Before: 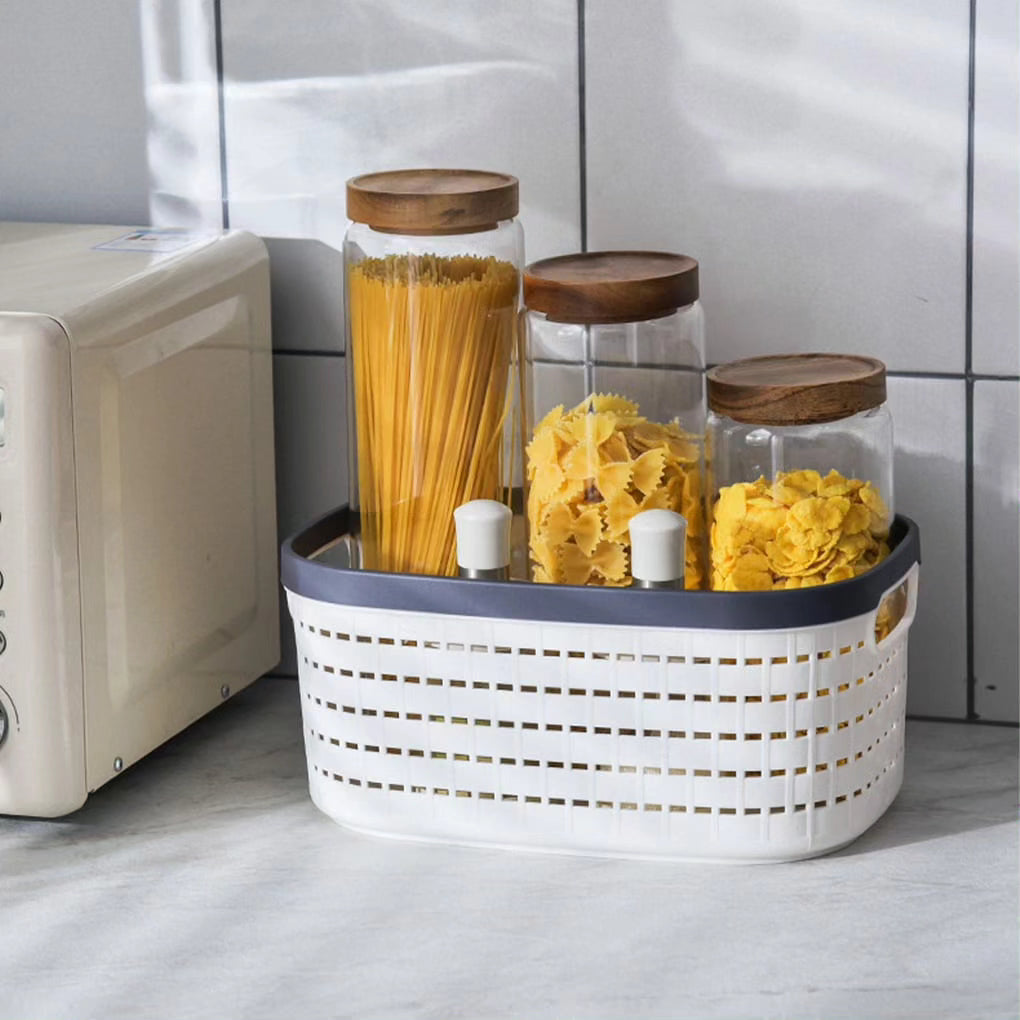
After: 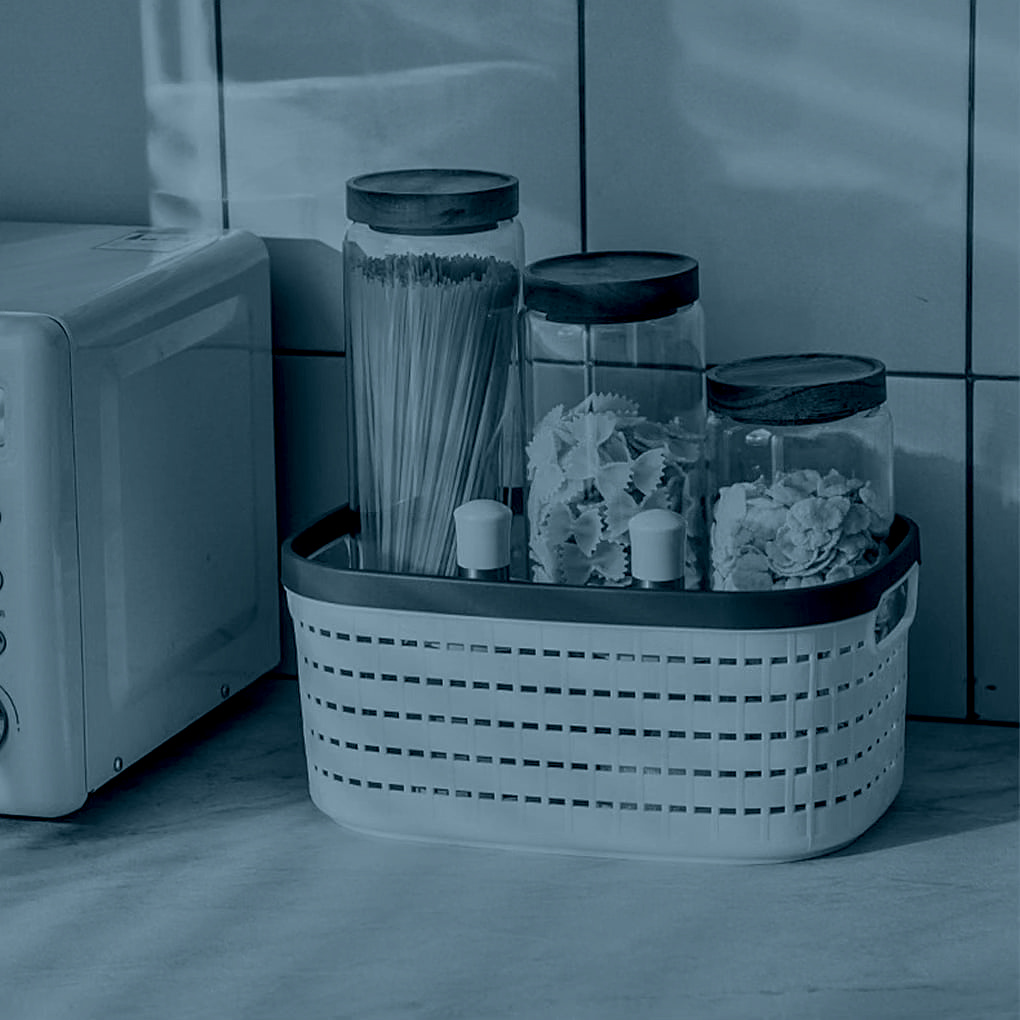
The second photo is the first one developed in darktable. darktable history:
sharpen: on, module defaults
contrast brightness saturation: brightness 0.18, saturation -0.5
colorize: hue 194.4°, saturation 29%, source mix 61.75%, lightness 3.98%, version 1
local contrast: highlights 80%, shadows 57%, detail 175%, midtone range 0.602
white balance: red 1.05, blue 1.072
